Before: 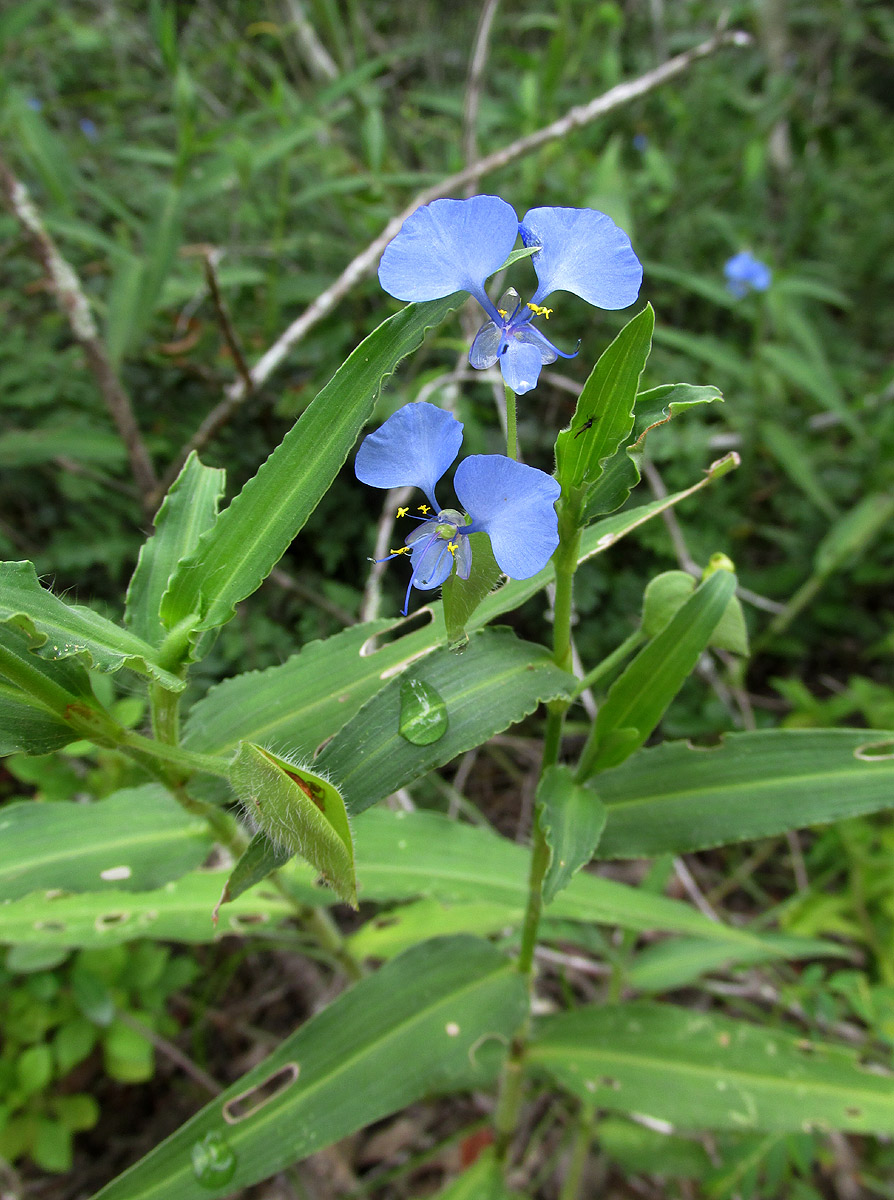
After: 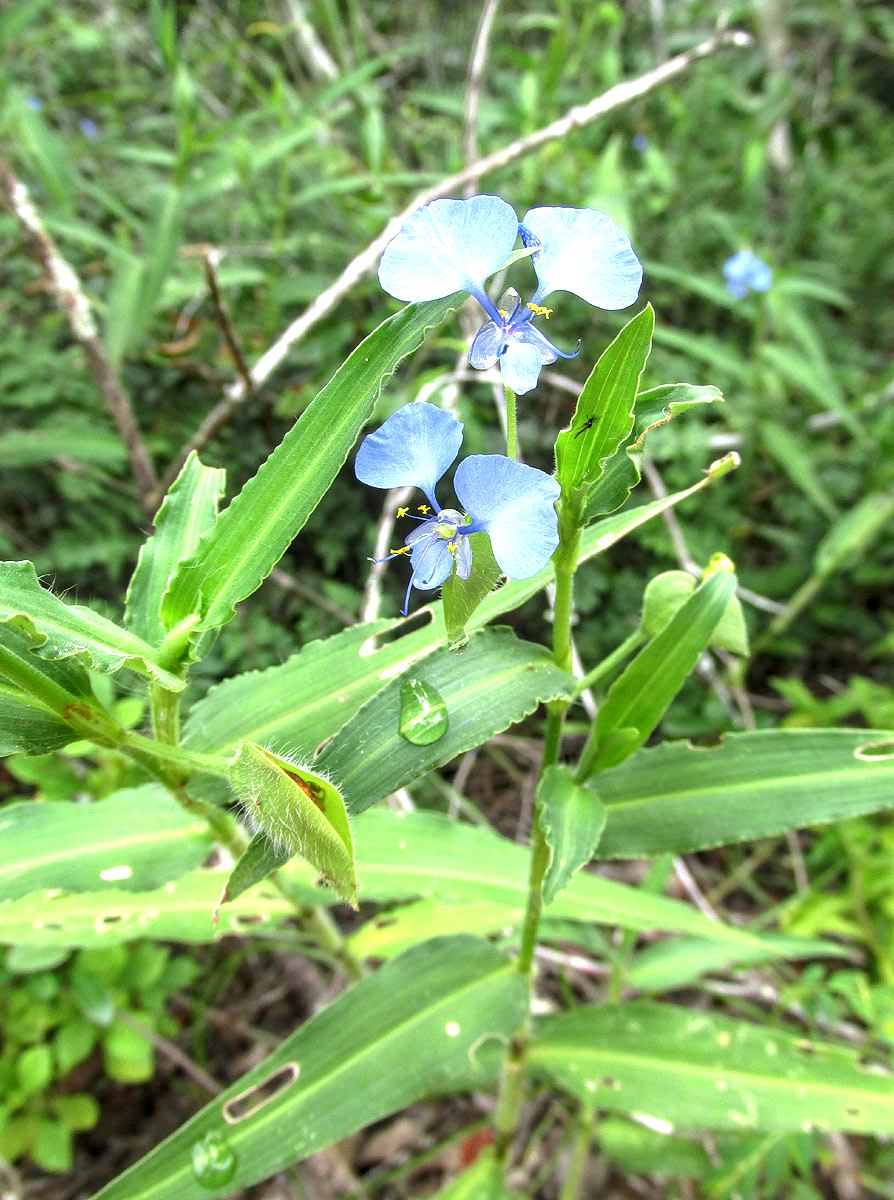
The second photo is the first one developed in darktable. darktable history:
exposure: black level correction 0, exposure 1.2 EV, compensate exposure bias true, compensate highlight preservation false
local contrast: on, module defaults
